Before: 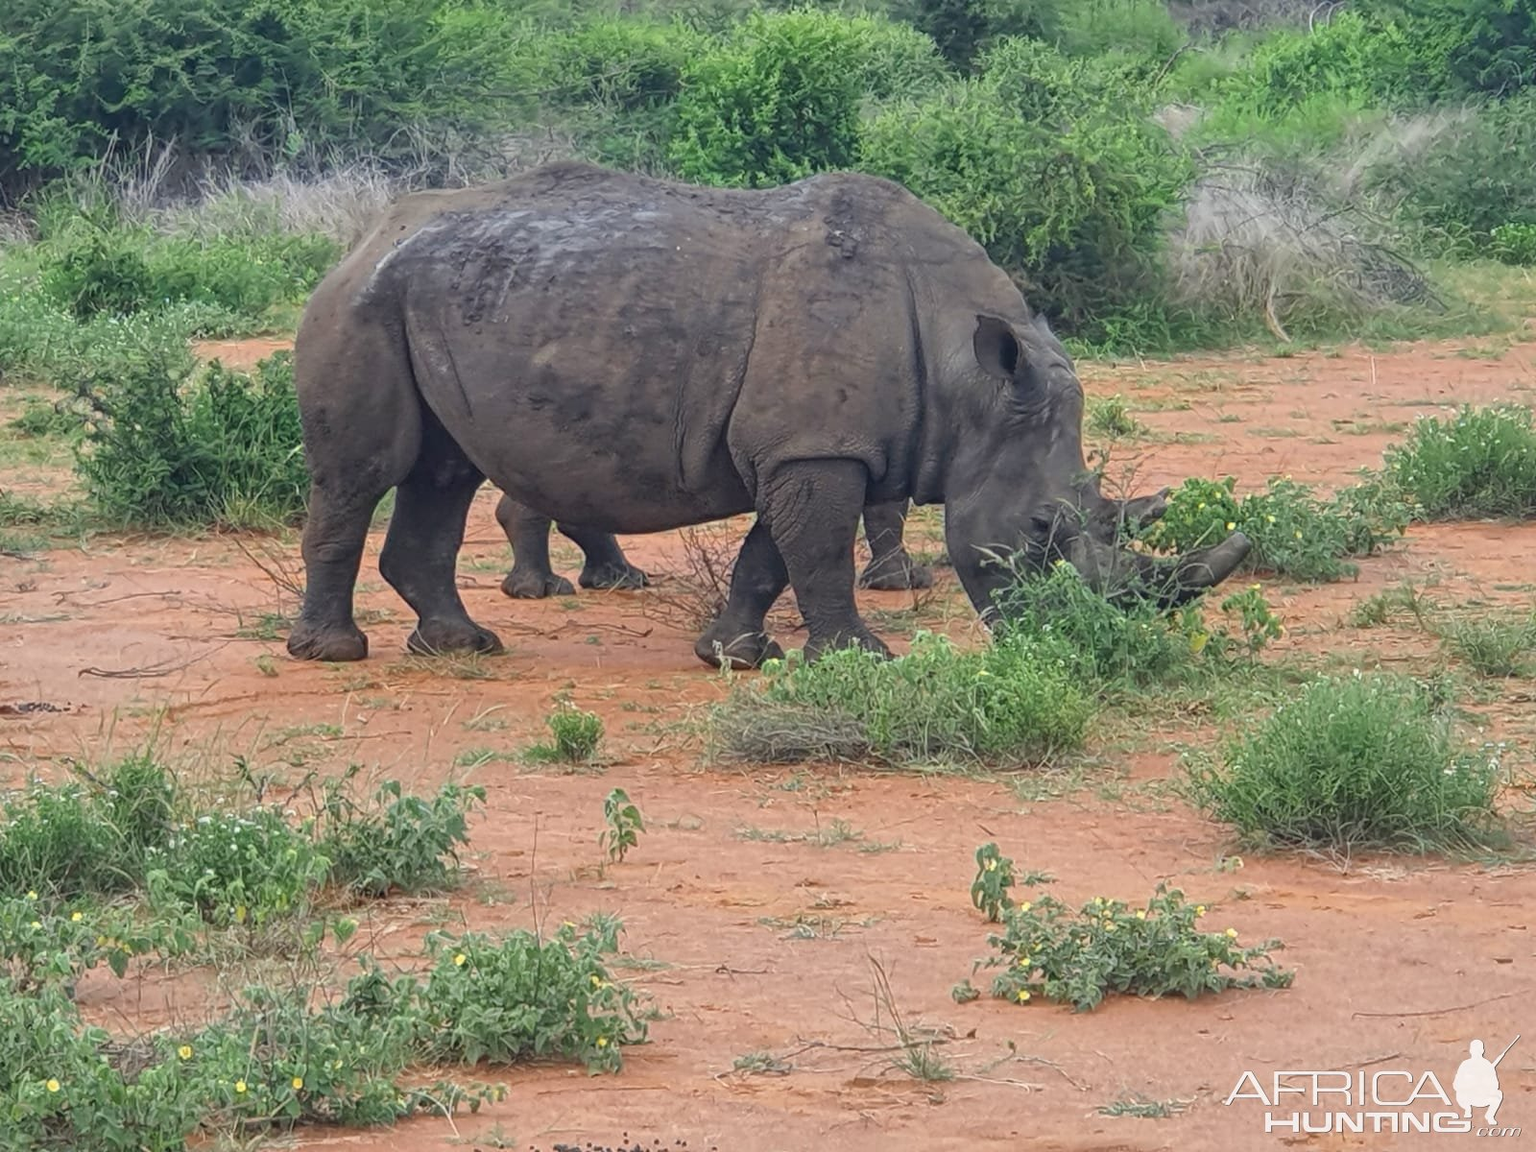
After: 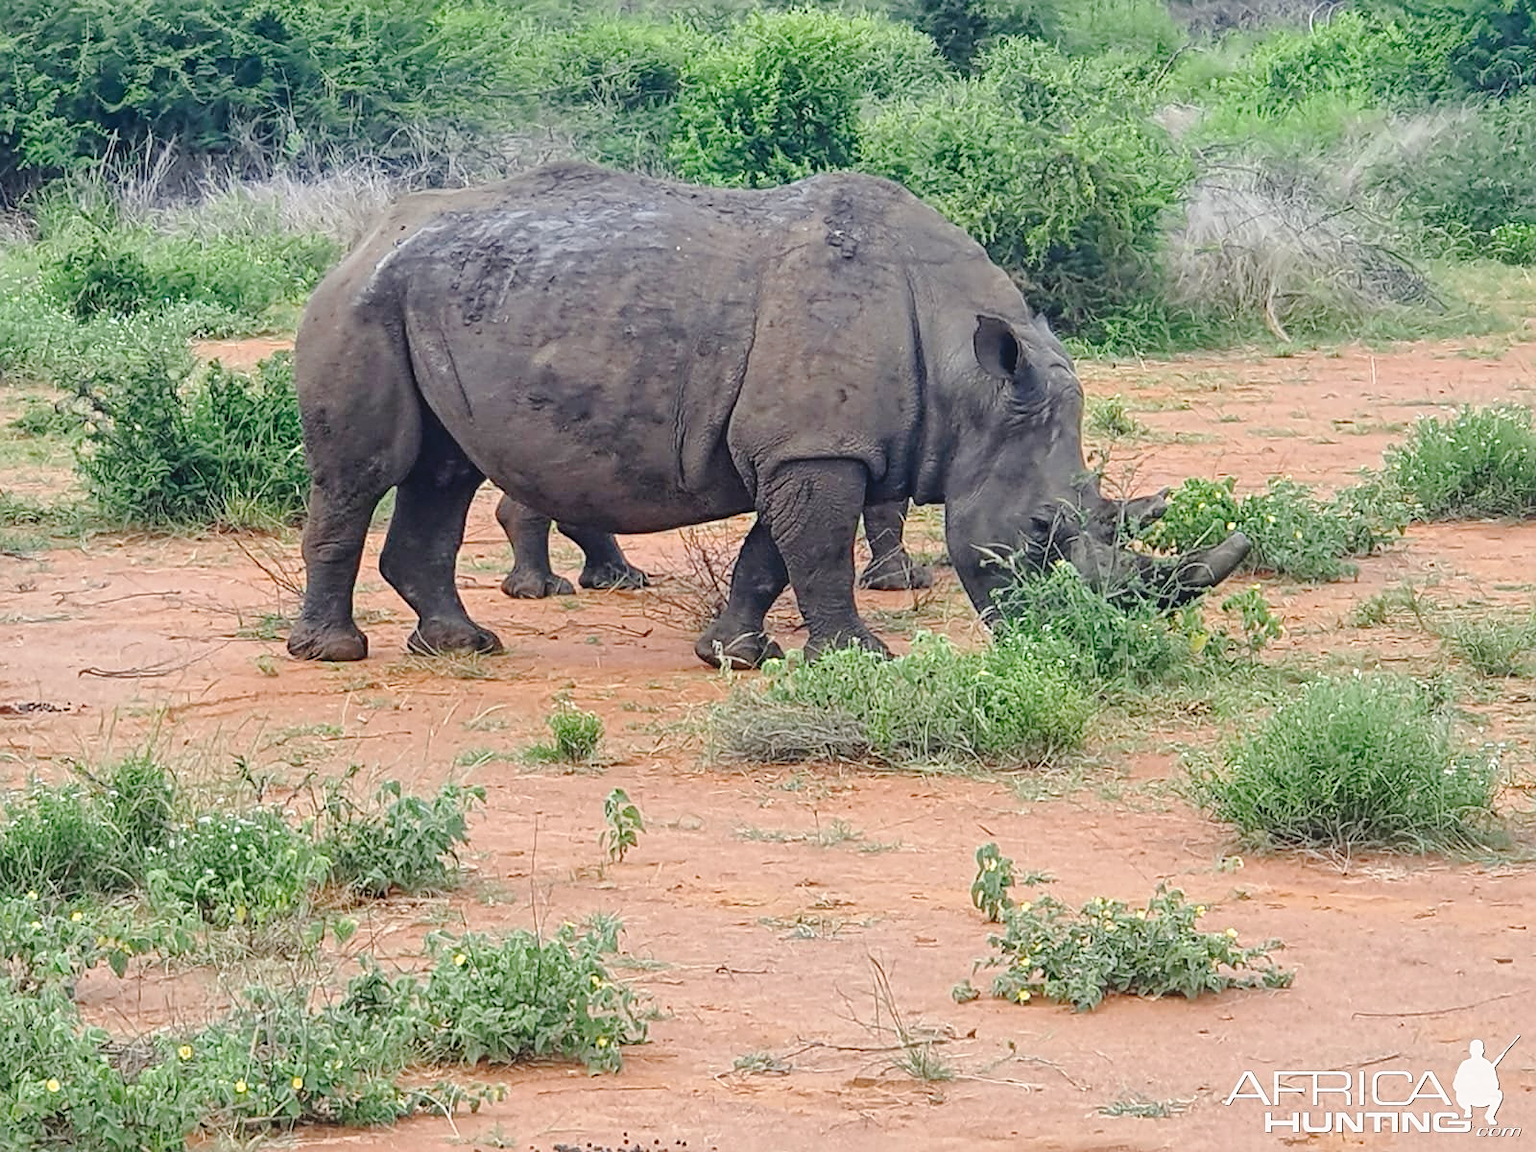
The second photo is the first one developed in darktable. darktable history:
sharpen: on, module defaults
tone curve: curves: ch0 [(0, 0) (0.003, 0.015) (0.011, 0.019) (0.025, 0.027) (0.044, 0.041) (0.069, 0.055) (0.1, 0.079) (0.136, 0.099) (0.177, 0.149) (0.224, 0.216) (0.277, 0.292) (0.335, 0.383) (0.399, 0.474) (0.468, 0.556) (0.543, 0.632) (0.623, 0.711) (0.709, 0.789) (0.801, 0.871) (0.898, 0.944) (1, 1)], preserve colors none
